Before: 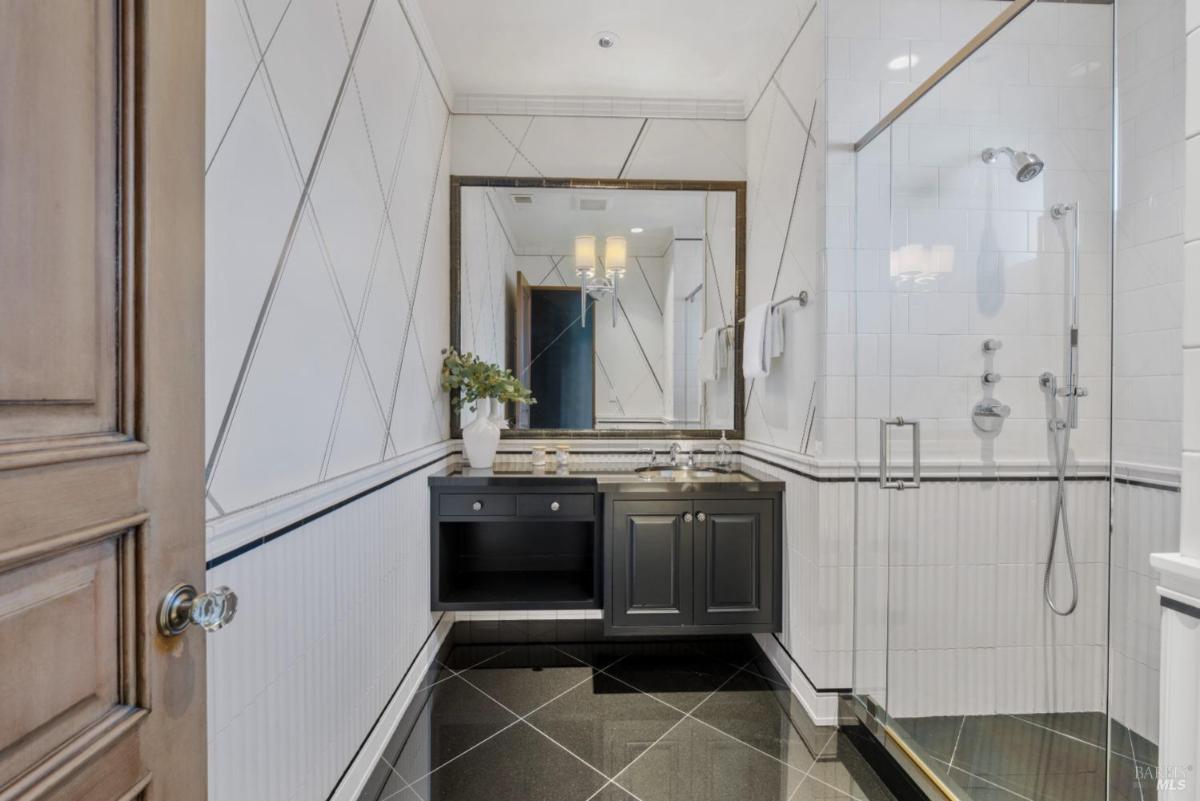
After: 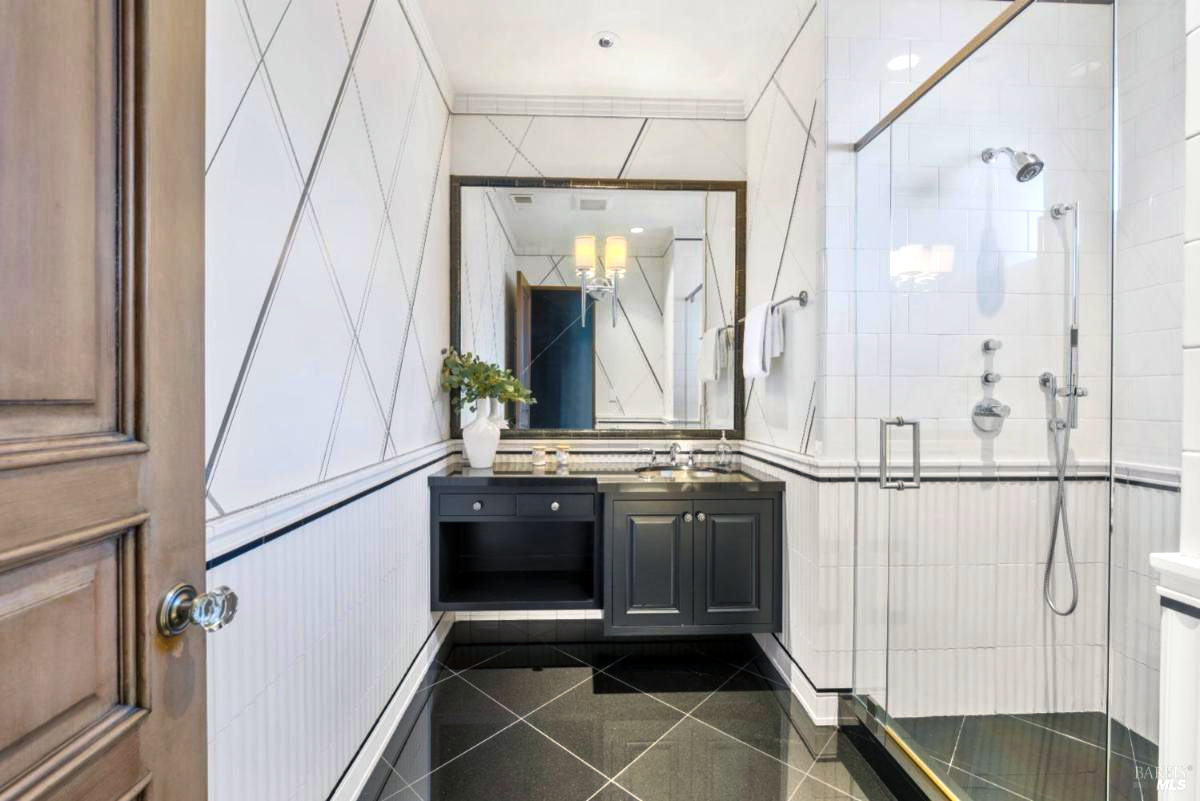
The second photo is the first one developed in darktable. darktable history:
color balance rgb: shadows lift › chroma 4.088%, shadows lift › hue 252.82°, linear chroma grading › shadows -30.45%, linear chroma grading › global chroma 34.56%, perceptual saturation grading › global saturation 3.551%, global vibrance 20%
base curve: curves: ch0 [(0, 0) (0.257, 0.25) (0.482, 0.586) (0.757, 0.871) (1, 1)]
shadows and highlights: radius 45.44, white point adjustment 6.53, compress 79.74%, soften with gaussian
